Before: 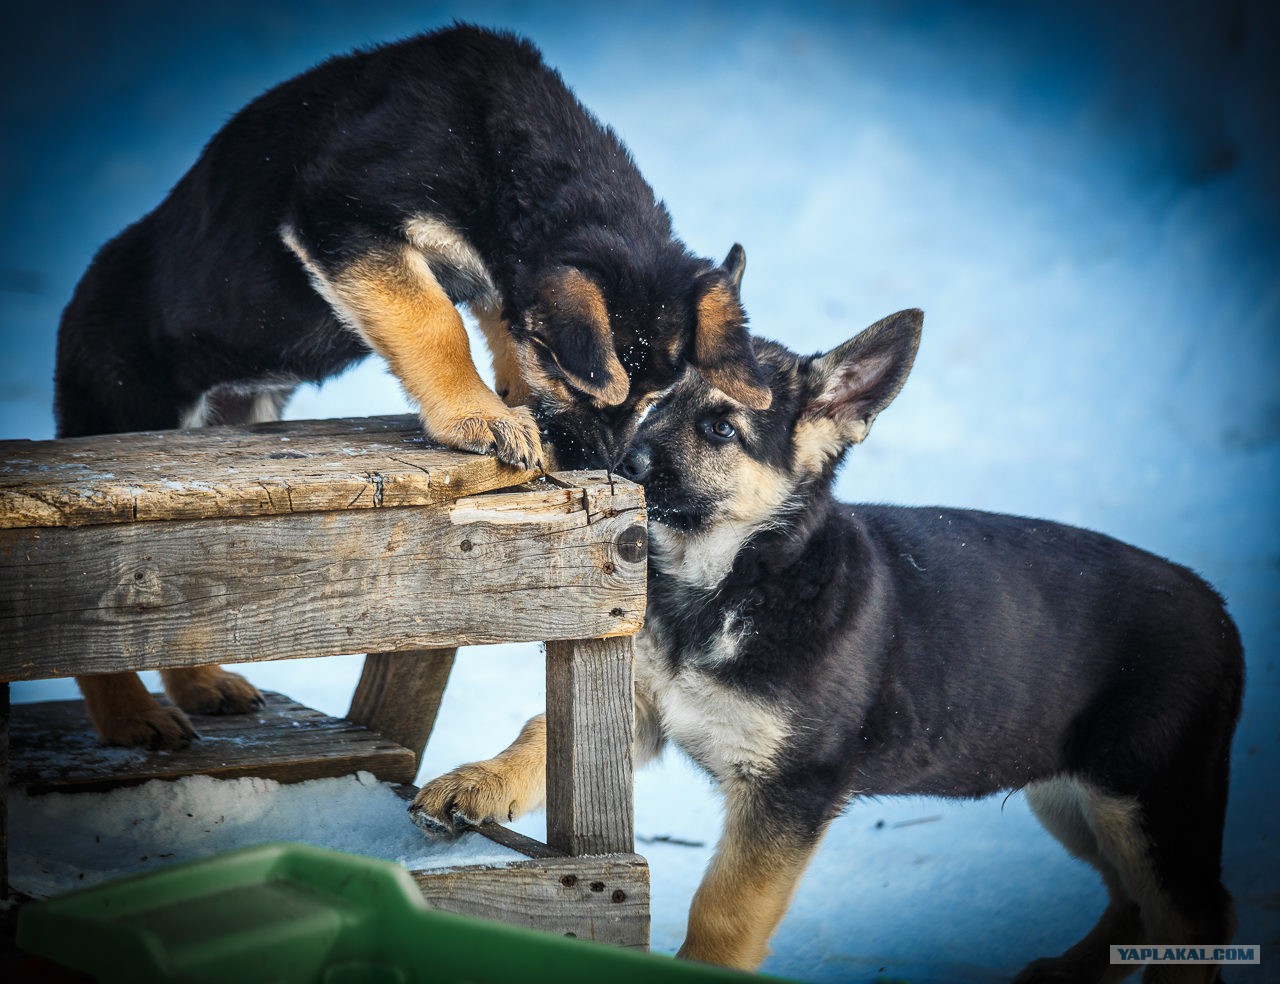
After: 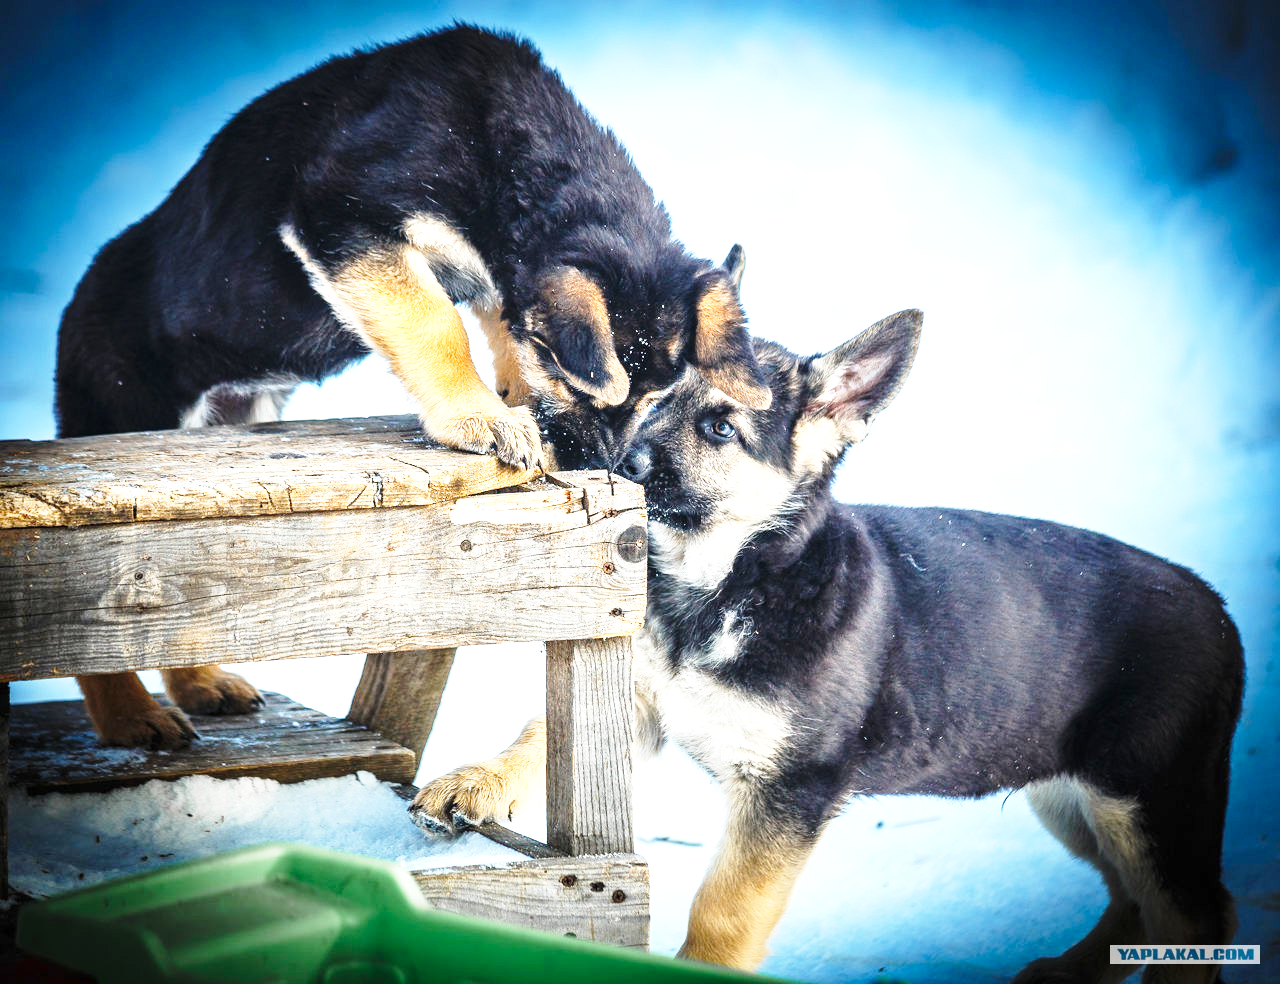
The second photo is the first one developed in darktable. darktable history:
base curve: curves: ch0 [(0, 0) (0.028, 0.03) (0.121, 0.232) (0.46, 0.748) (0.859, 0.968) (1, 1)], preserve colors none
exposure: exposure 1 EV, compensate exposure bias true, compensate highlight preservation false
